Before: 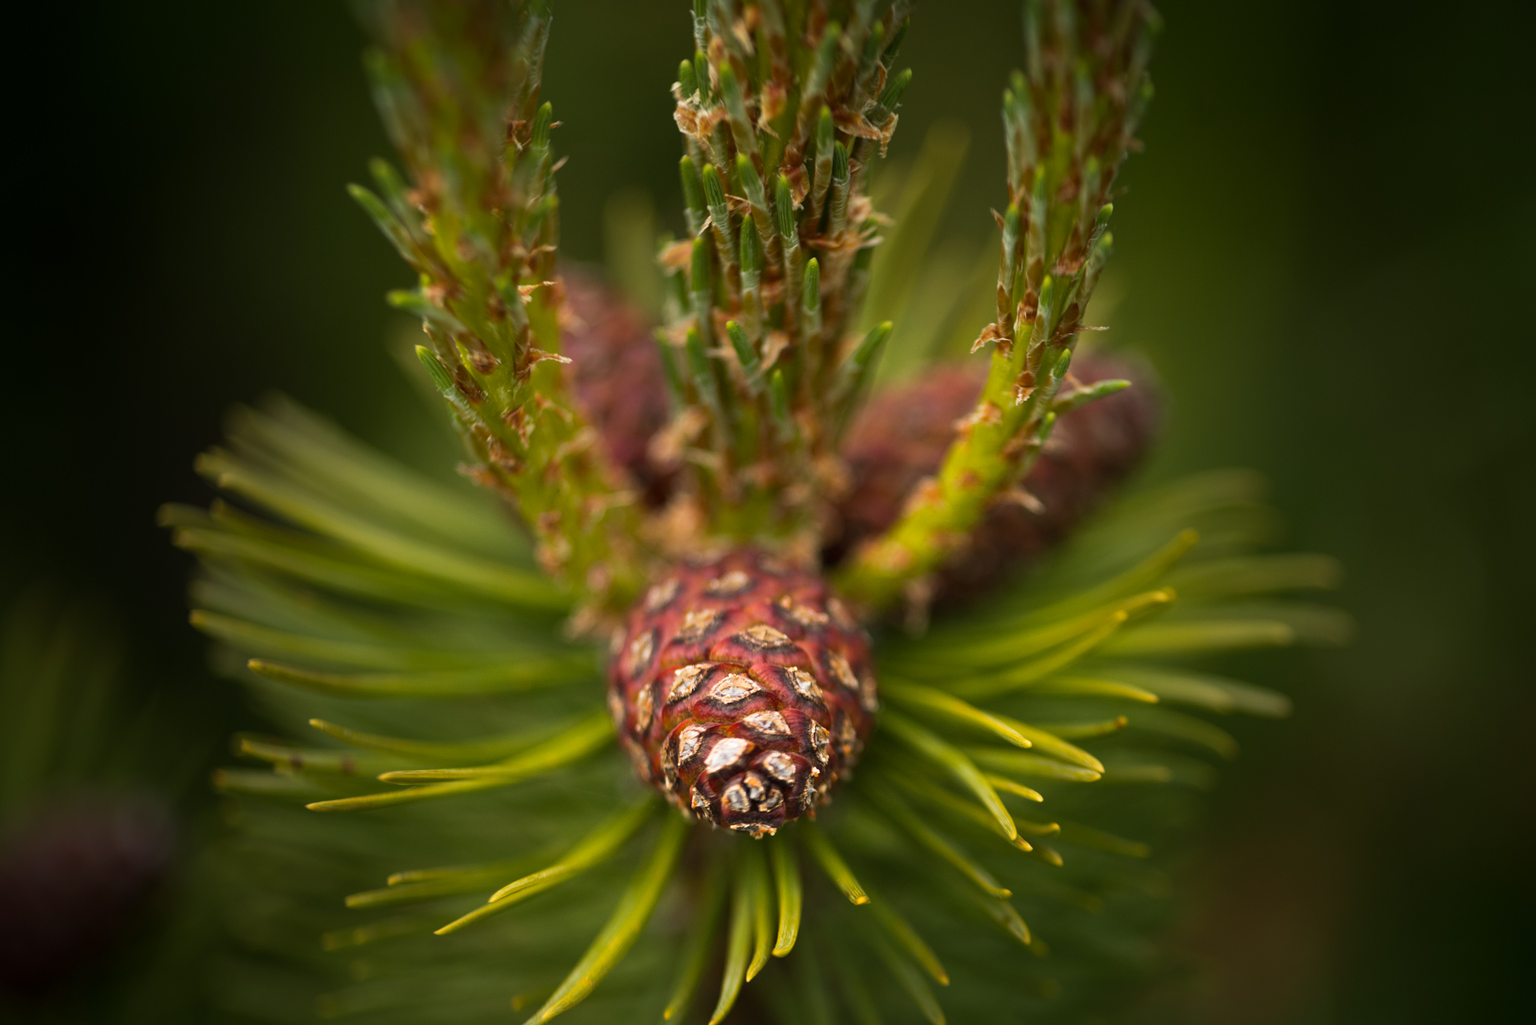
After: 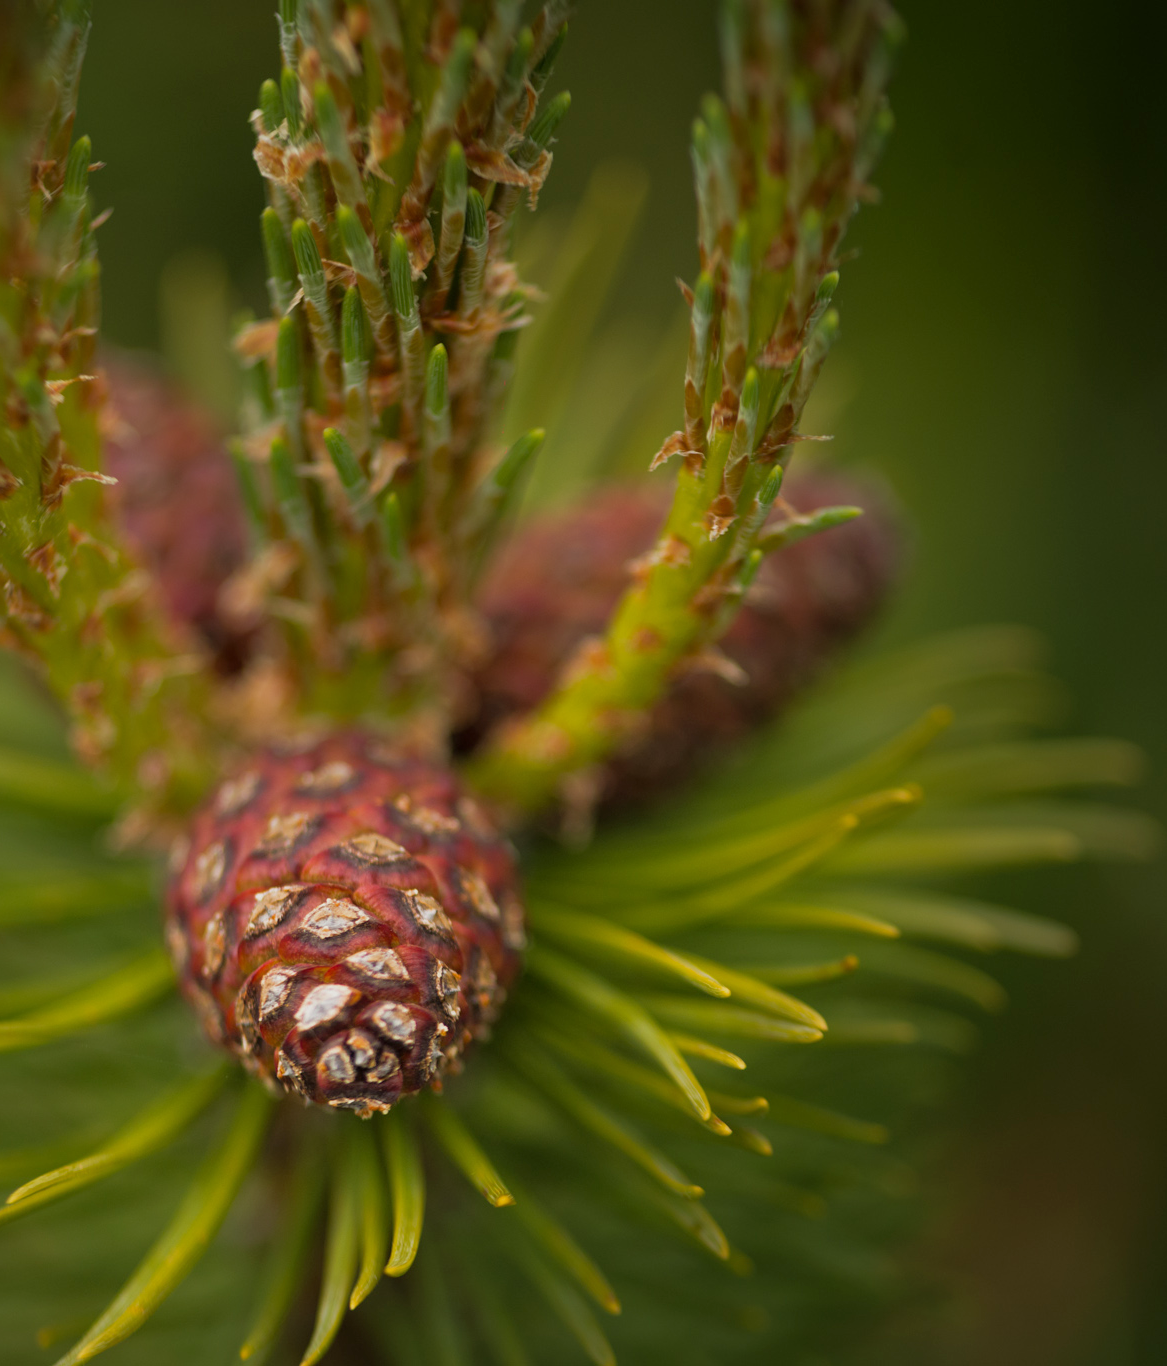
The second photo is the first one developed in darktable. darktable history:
crop: left 31.504%, top 0.021%, right 11.504%
tone equalizer: -8 EV 0.241 EV, -7 EV 0.379 EV, -6 EV 0.389 EV, -5 EV 0.264 EV, -3 EV -0.278 EV, -2 EV -0.412 EV, -1 EV -0.396 EV, +0 EV -0.22 EV, edges refinement/feathering 500, mask exposure compensation -1.57 EV, preserve details no
